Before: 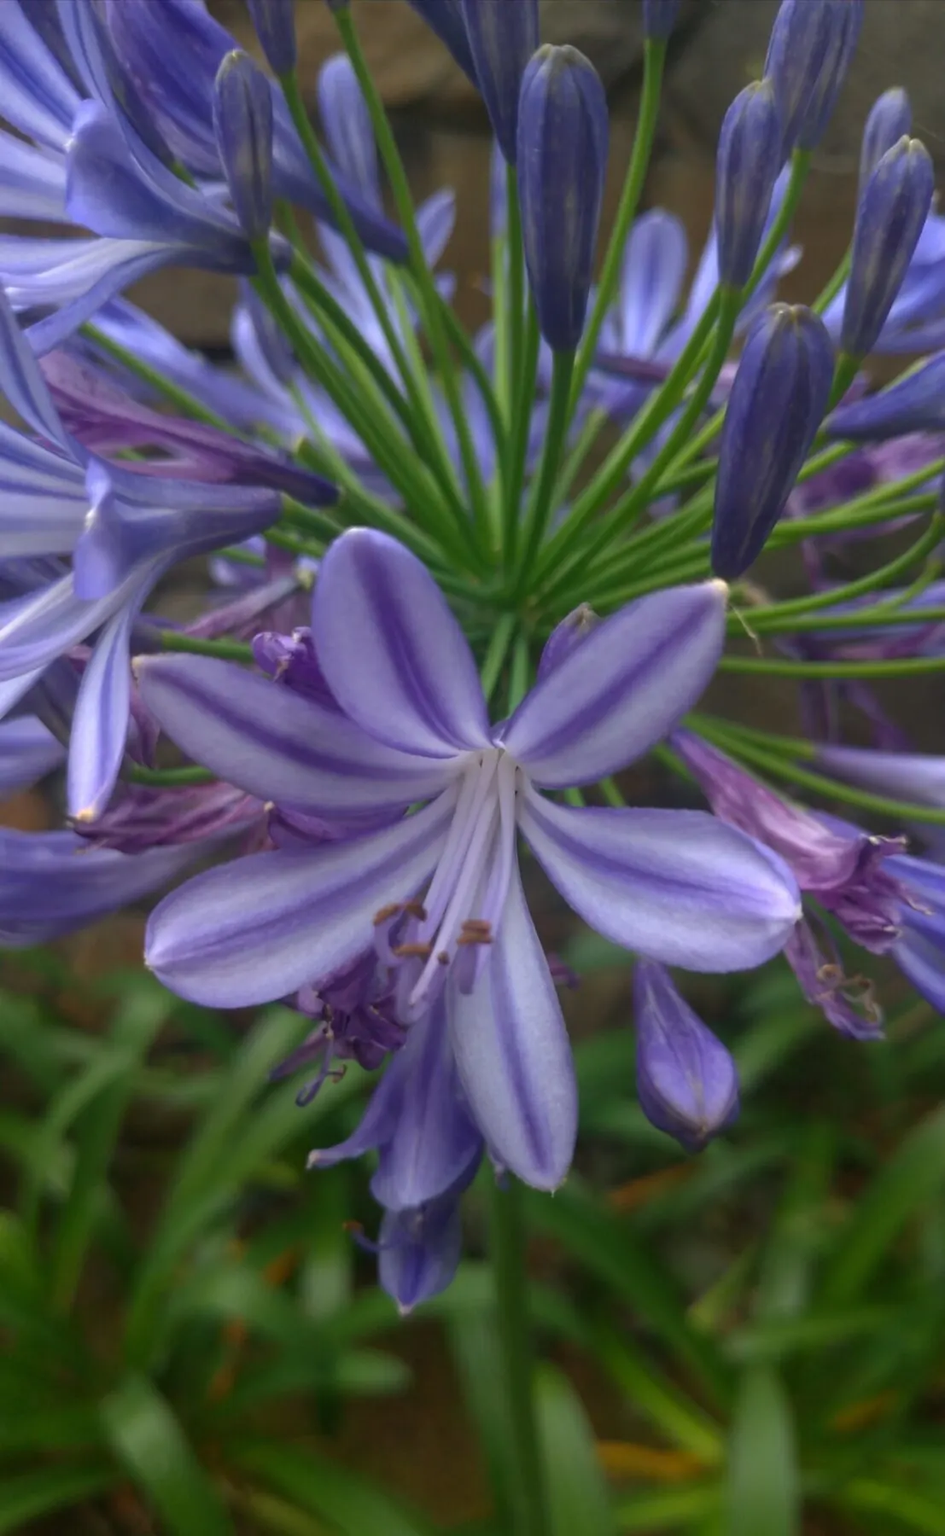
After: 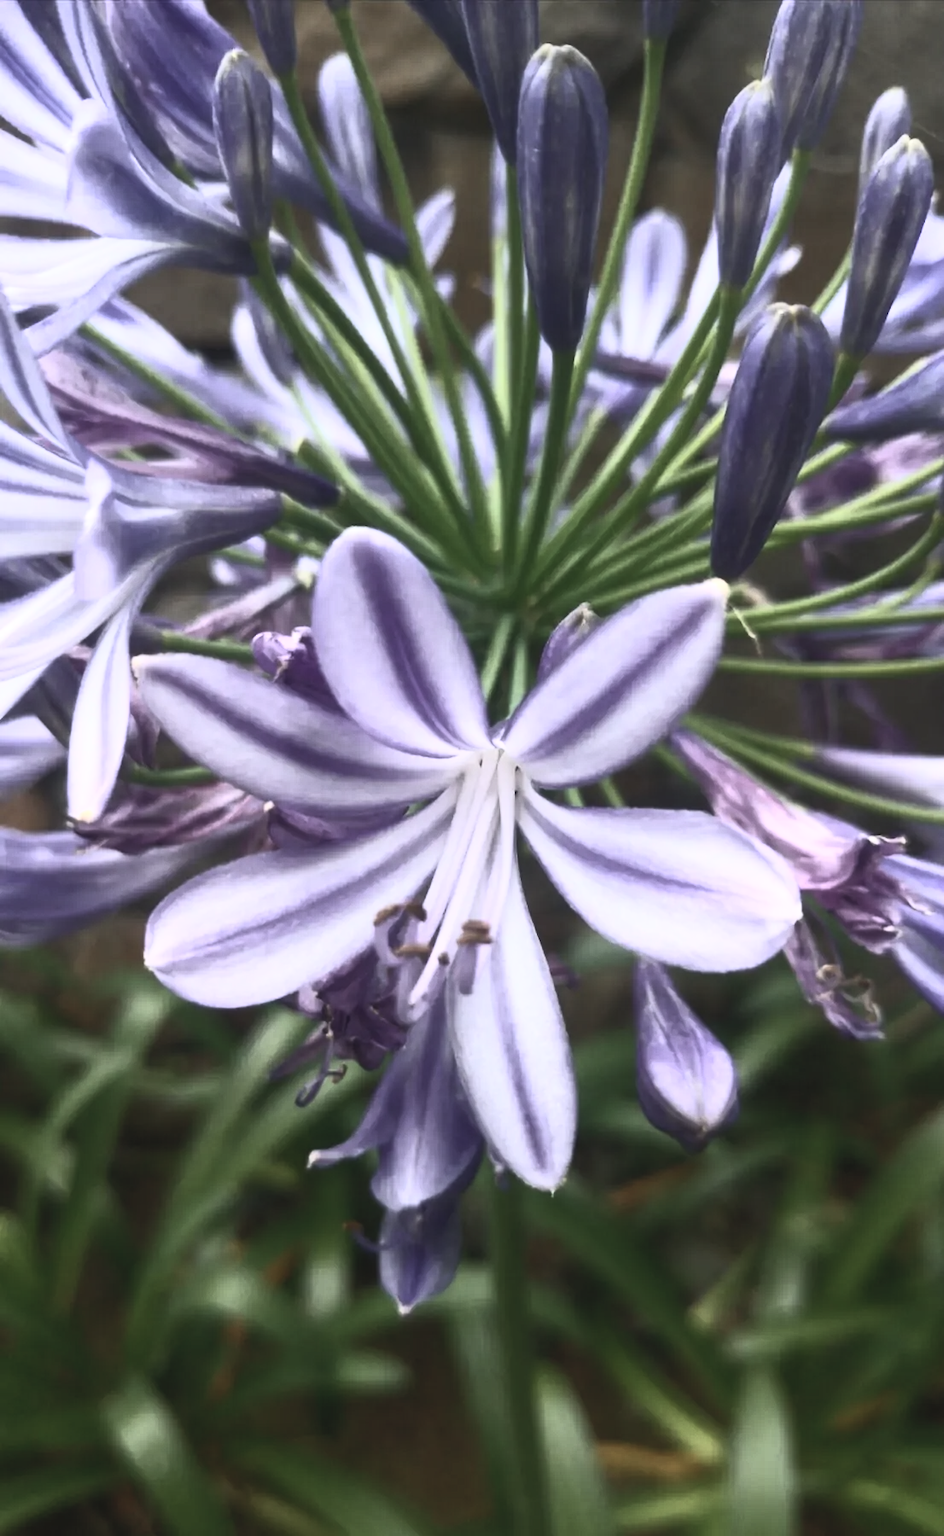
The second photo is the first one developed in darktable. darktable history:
contrast brightness saturation: contrast 0.571, brightness 0.577, saturation -0.331
haze removal: strength -0.063, compatibility mode true, adaptive false
tone equalizer: -8 EV -0.774 EV, -7 EV -0.677 EV, -6 EV -0.581 EV, -5 EV -0.406 EV, -3 EV 0.373 EV, -2 EV 0.6 EV, -1 EV 0.695 EV, +0 EV 0.729 EV, edges refinement/feathering 500, mask exposure compensation -1.57 EV, preserve details no
exposure: exposure -0.07 EV, compensate highlight preservation false
